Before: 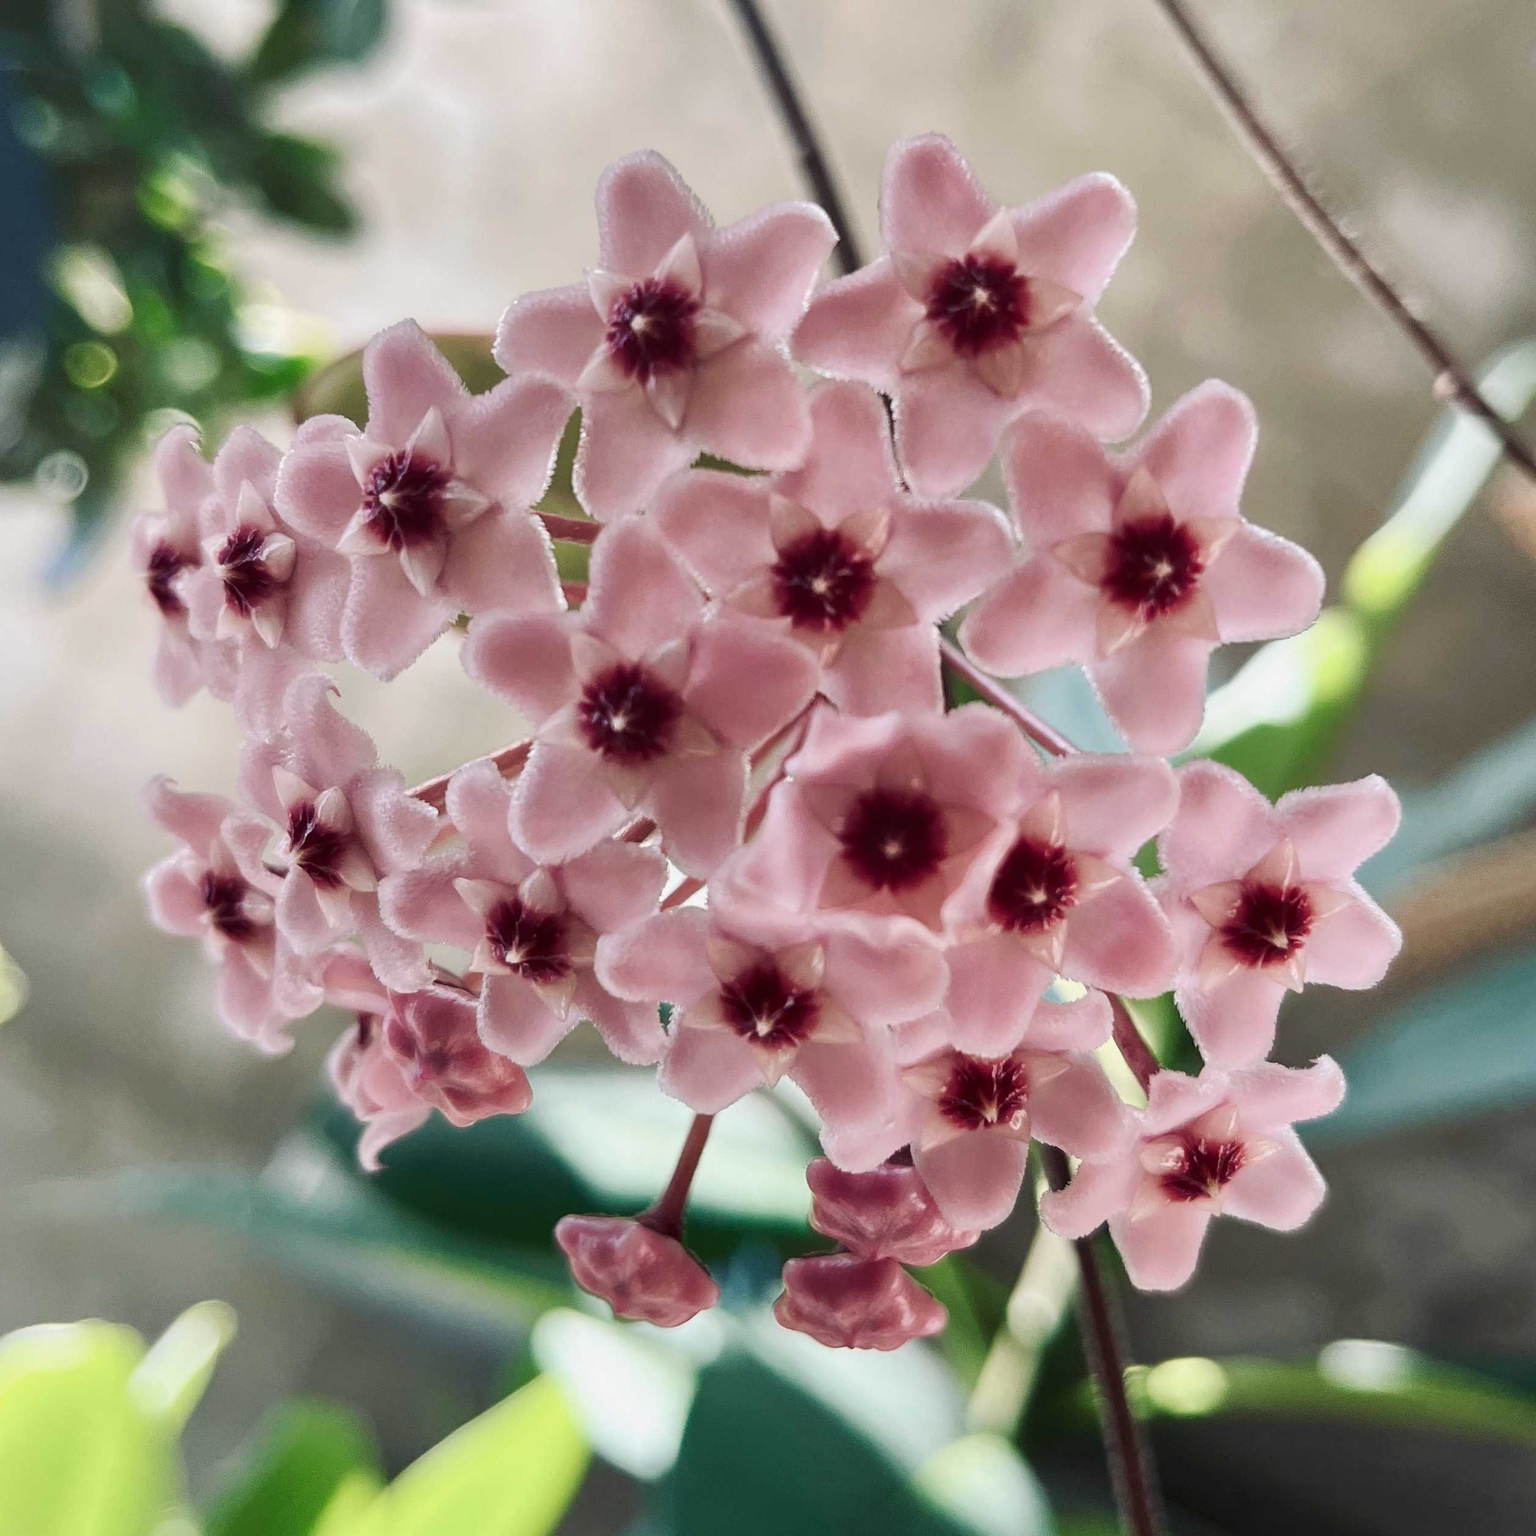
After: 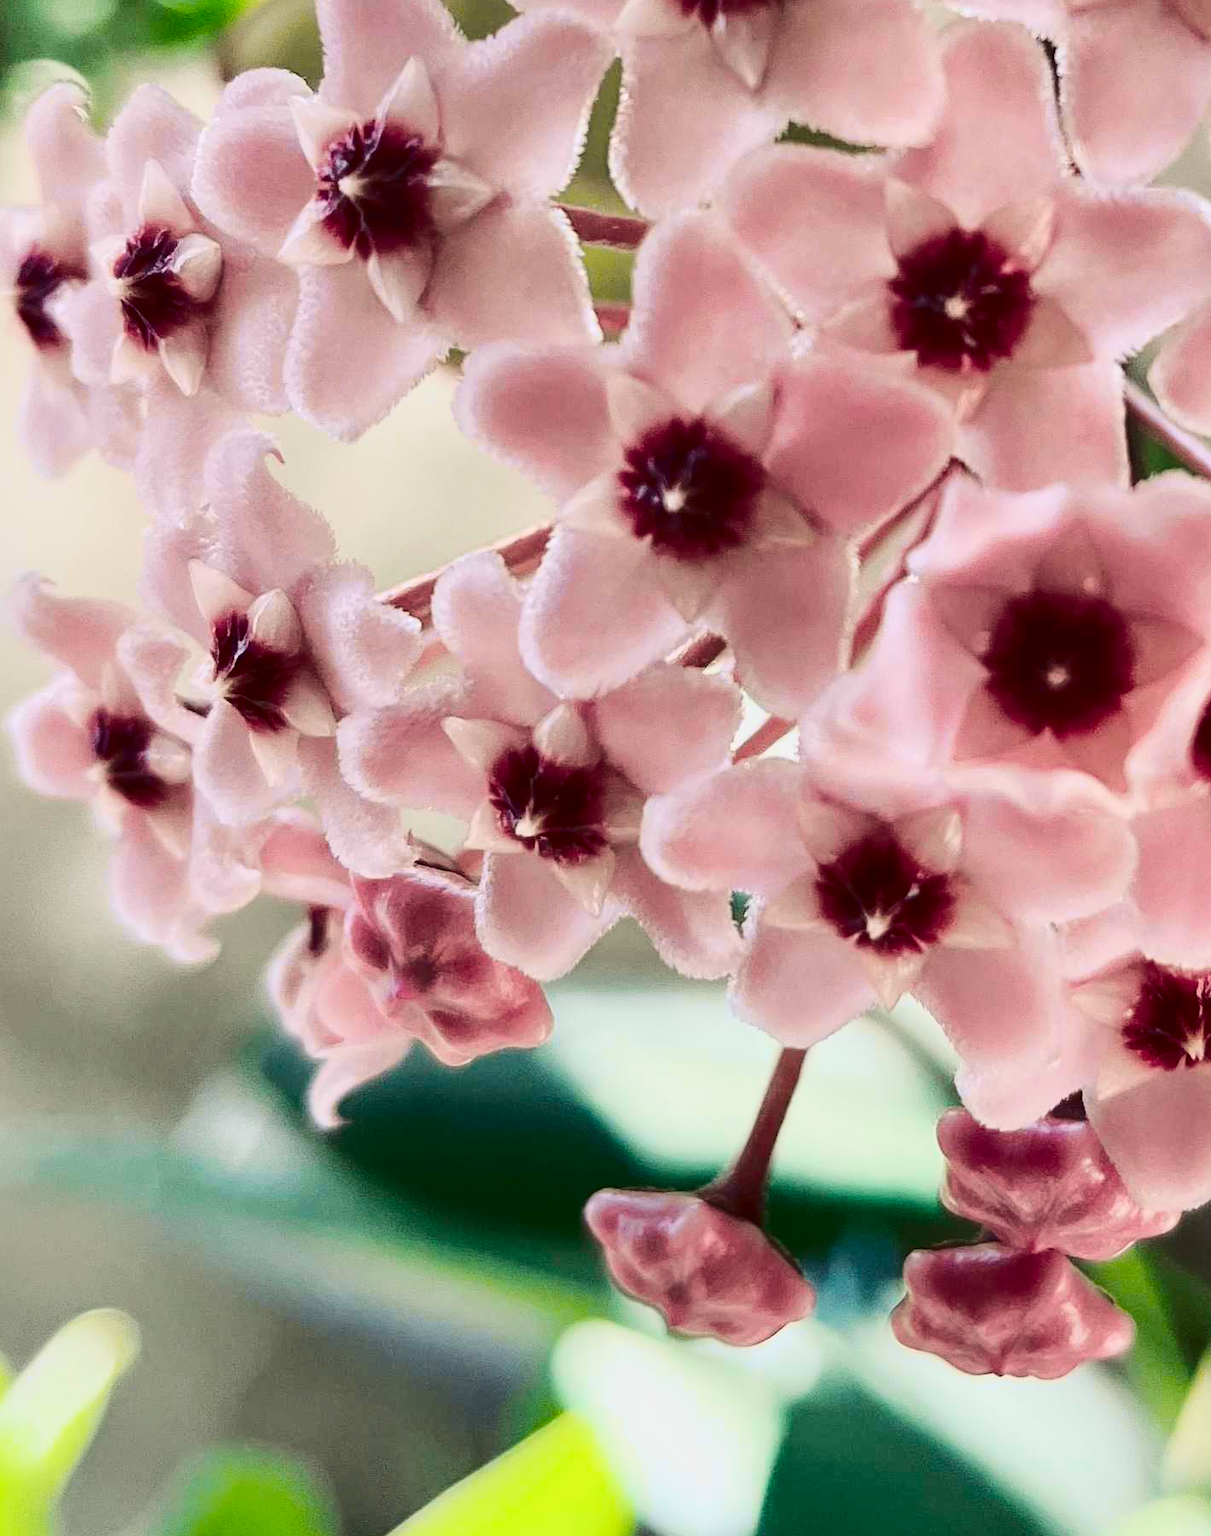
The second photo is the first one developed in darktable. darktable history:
crop: left 8.966%, top 23.852%, right 34.699%, bottom 4.703%
tone curve: curves: ch0 [(0.003, 0.023) (0.071, 0.052) (0.236, 0.197) (0.466, 0.557) (0.644, 0.748) (0.803, 0.88) (0.994, 0.968)]; ch1 [(0, 0) (0.262, 0.227) (0.417, 0.386) (0.469, 0.467) (0.502, 0.498) (0.528, 0.53) (0.573, 0.57) (0.605, 0.621) (0.644, 0.671) (0.686, 0.728) (0.994, 0.987)]; ch2 [(0, 0) (0.262, 0.188) (0.385, 0.353) (0.427, 0.424) (0.495, 0.493) (0.515, 0.534) (0.547, 0.556) (0.589, 0.613) (0.644, 0.748) (1, 1)], color space Lab, independent channels, preserve colors none
